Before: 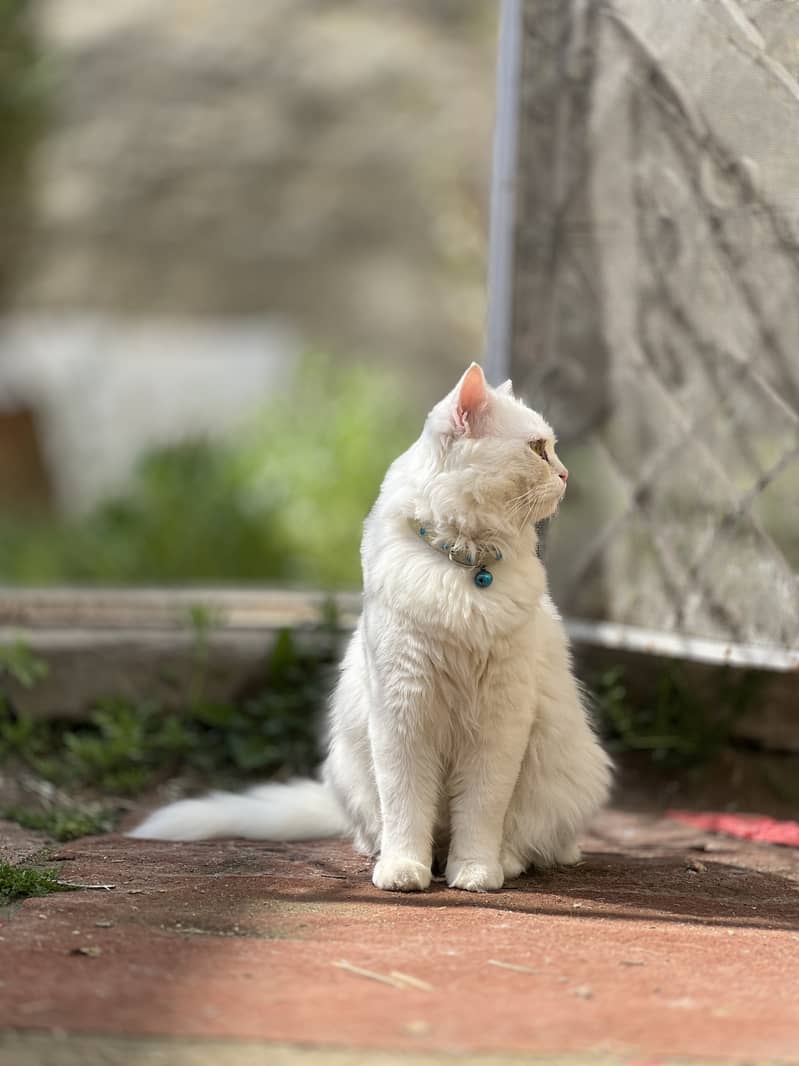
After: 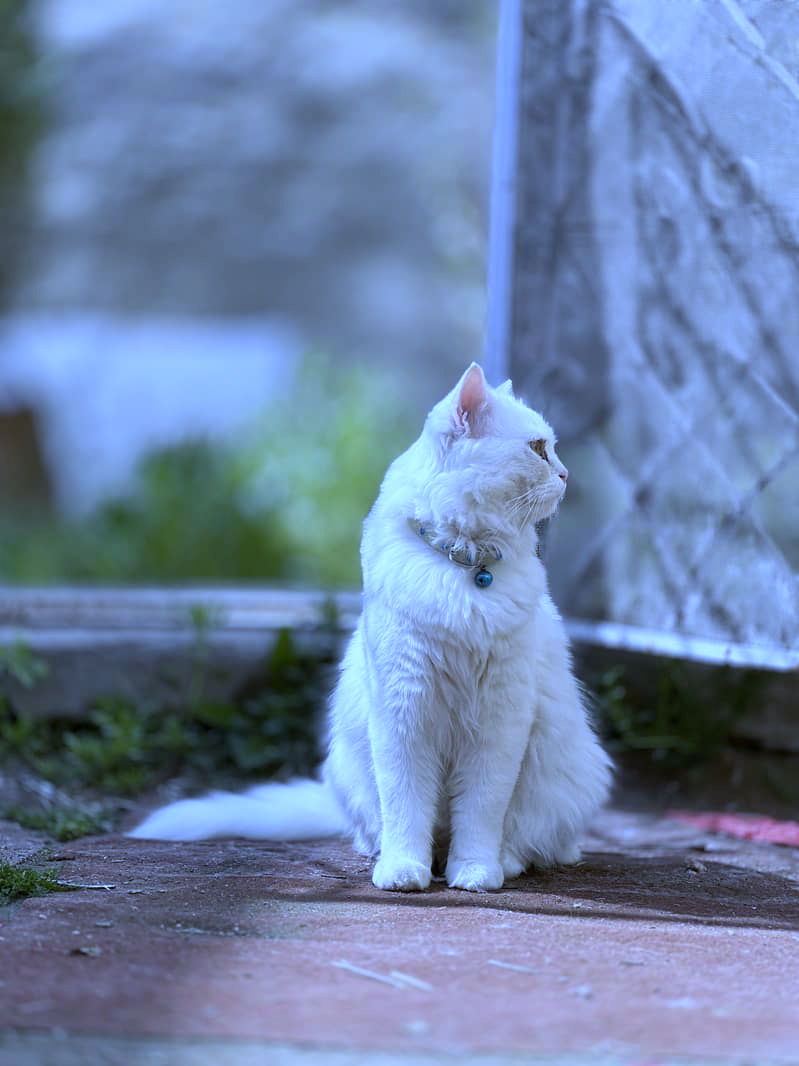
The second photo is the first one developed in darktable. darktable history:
white balance: red 0.766, blue 1.537
exposure: exposure -0.072 EV, compensate highlight preservation false
